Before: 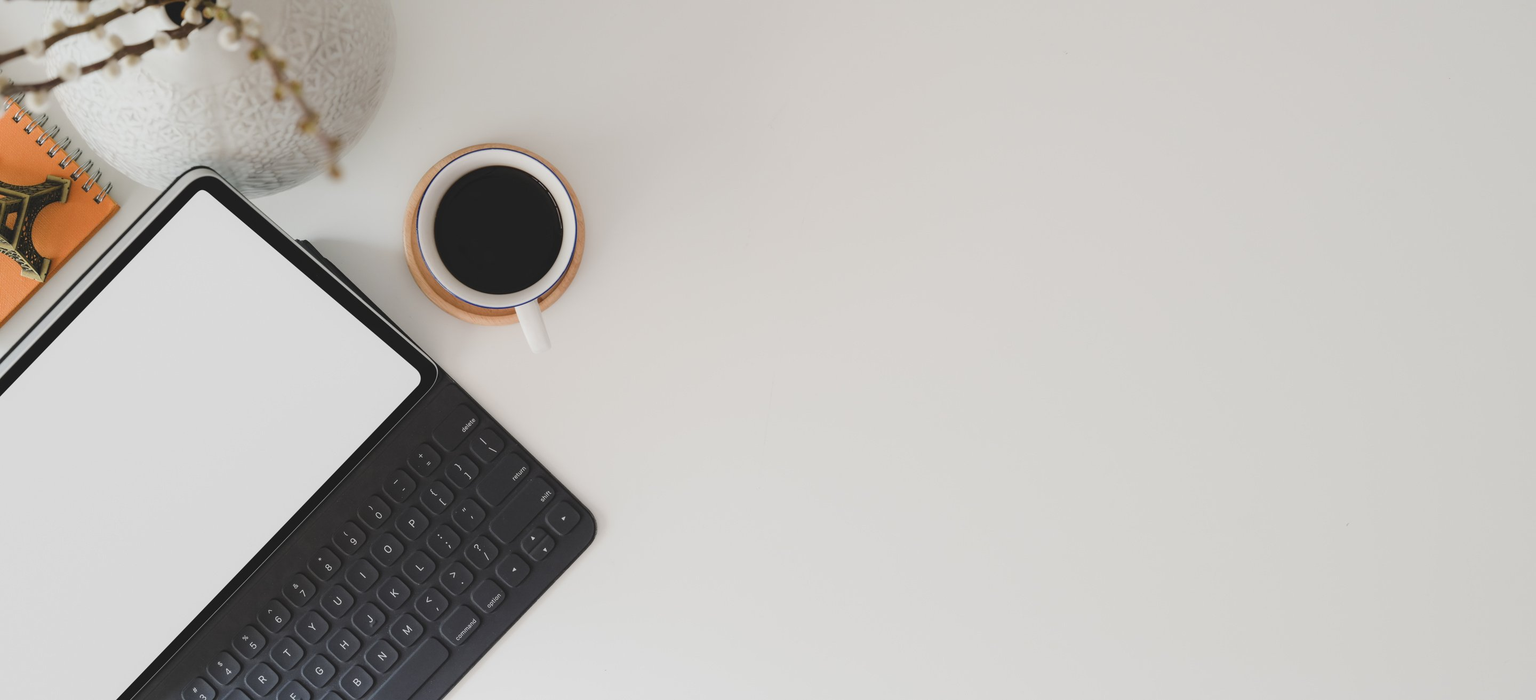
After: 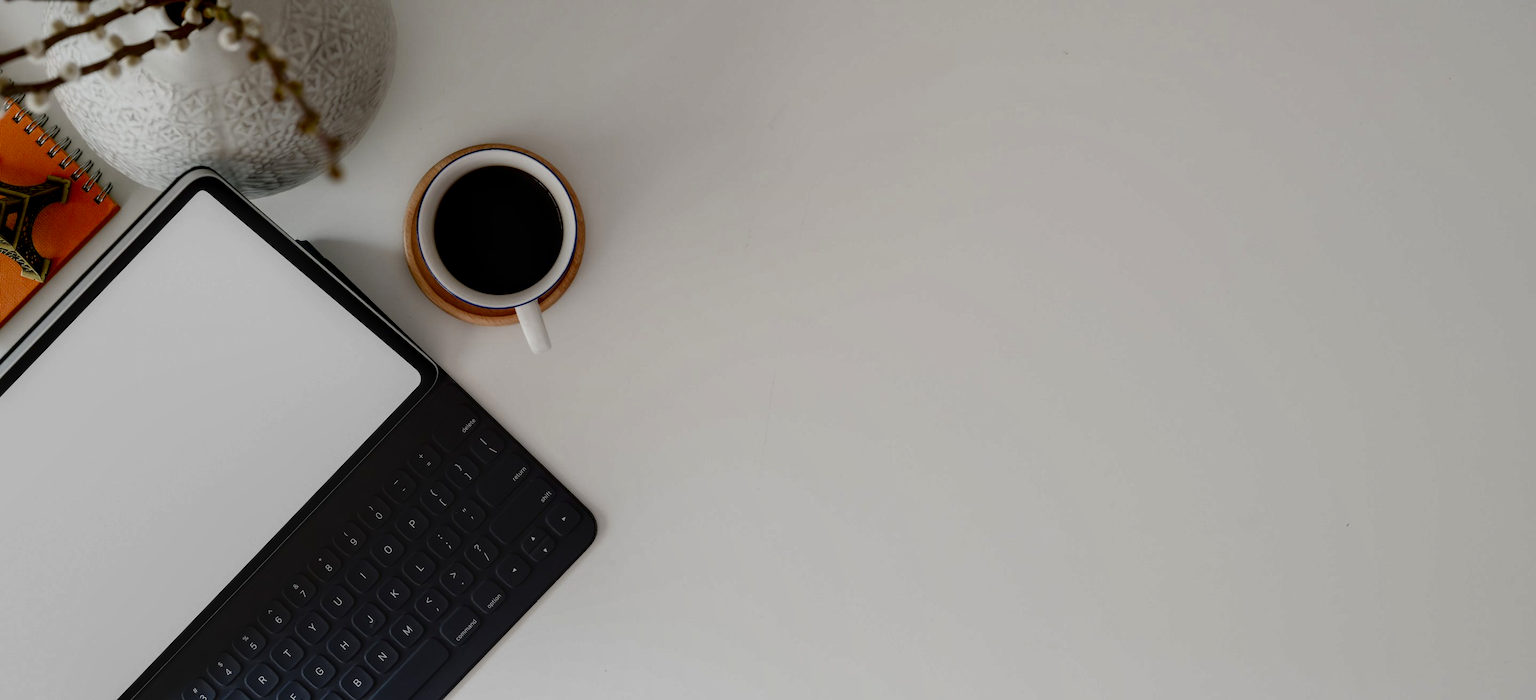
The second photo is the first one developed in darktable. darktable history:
local contrast: on, module defaults
vibrance: vibrance 50%
contrast brightness saturation: contrast 0.09, brightness -0.59, saturation 0.17
